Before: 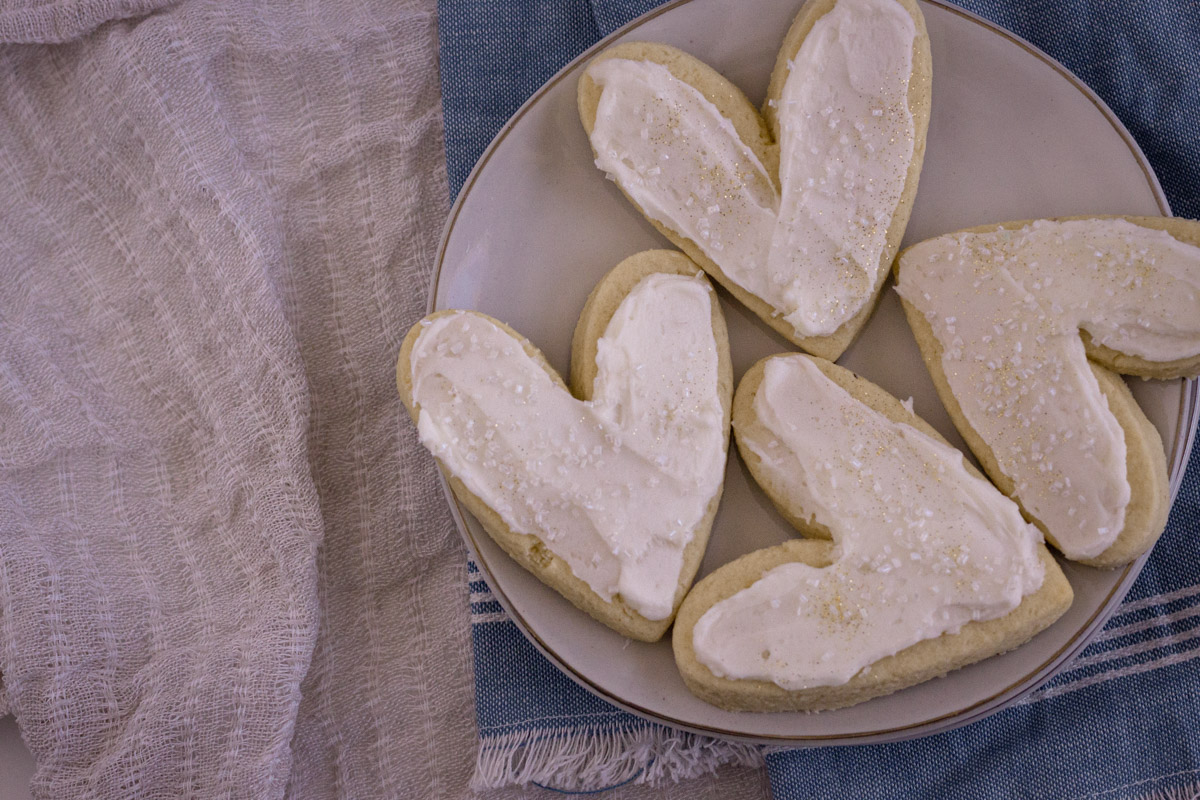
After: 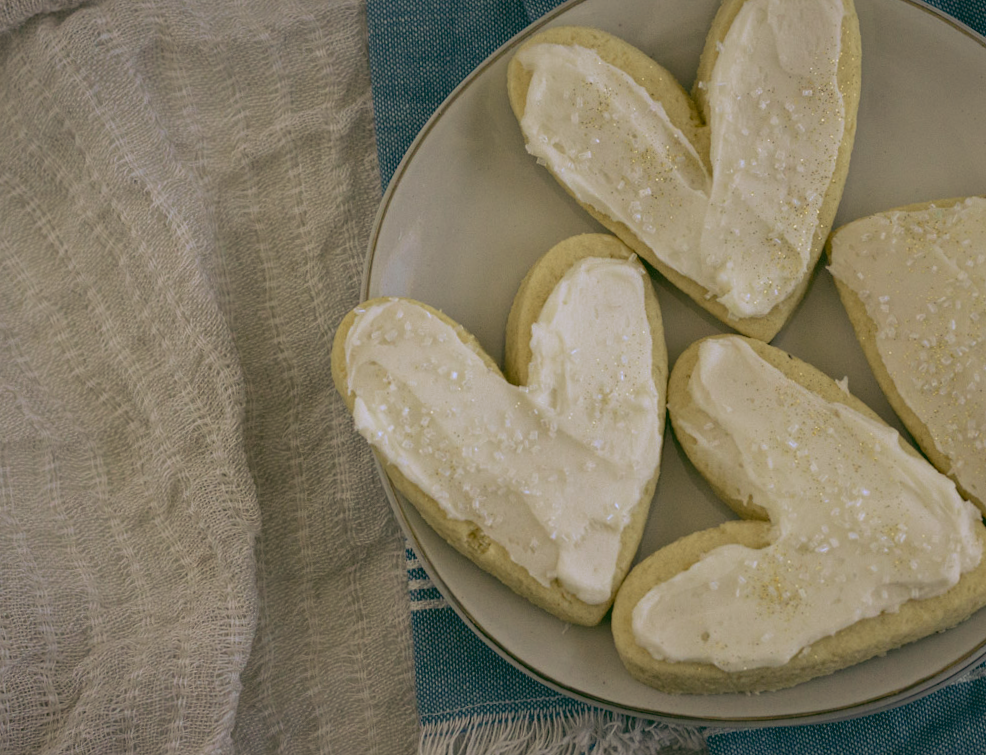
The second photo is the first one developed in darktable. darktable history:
exposure: exposure 0.2 EV, compensate highlight preservation false
rgb curve: curves: ch0 [(0.123, 0.061) (0.995, 0.887)]; ch1 [(0.06, 0.116) (1, 0.906)]; ch2 [(0, 0) (0.824, 0.69) (1, 1)], mode RGB, independent channels, compensate middle gray true
crop and rotate: angle 1°, left 4.281%, top 0.642%, right 11.383%, bottom 2.486%
